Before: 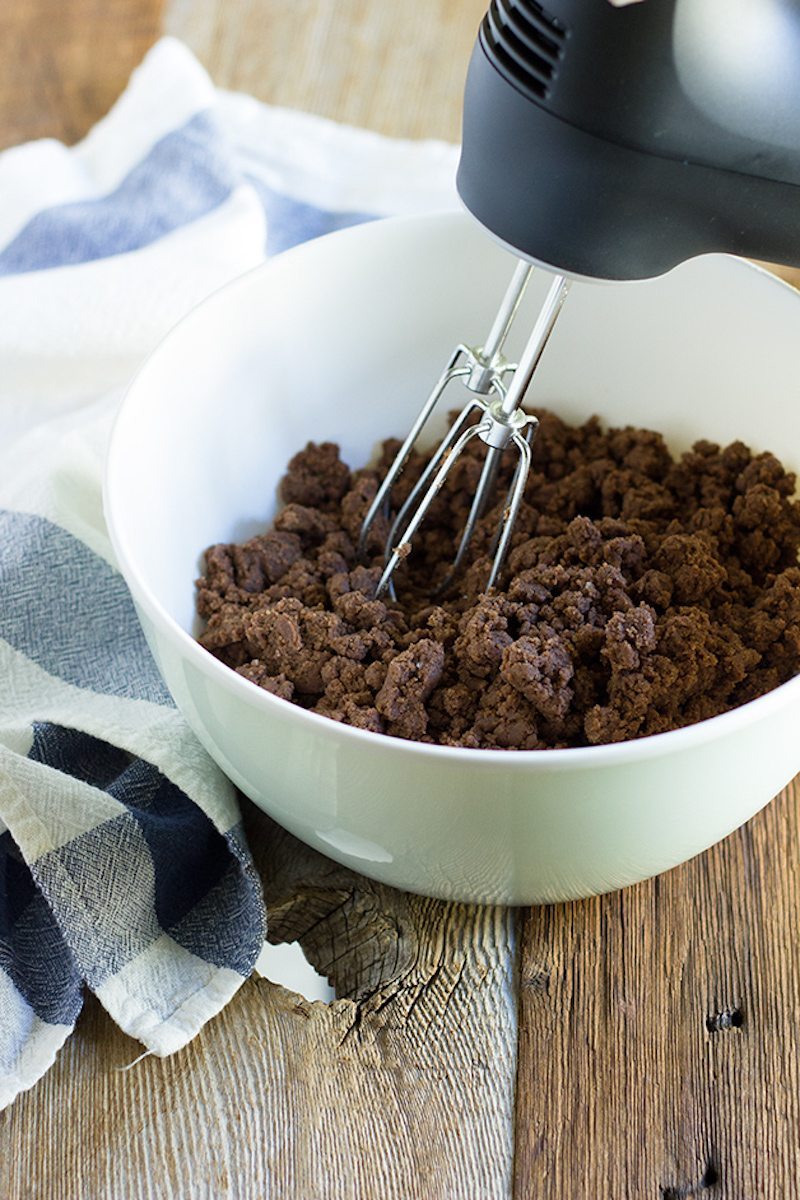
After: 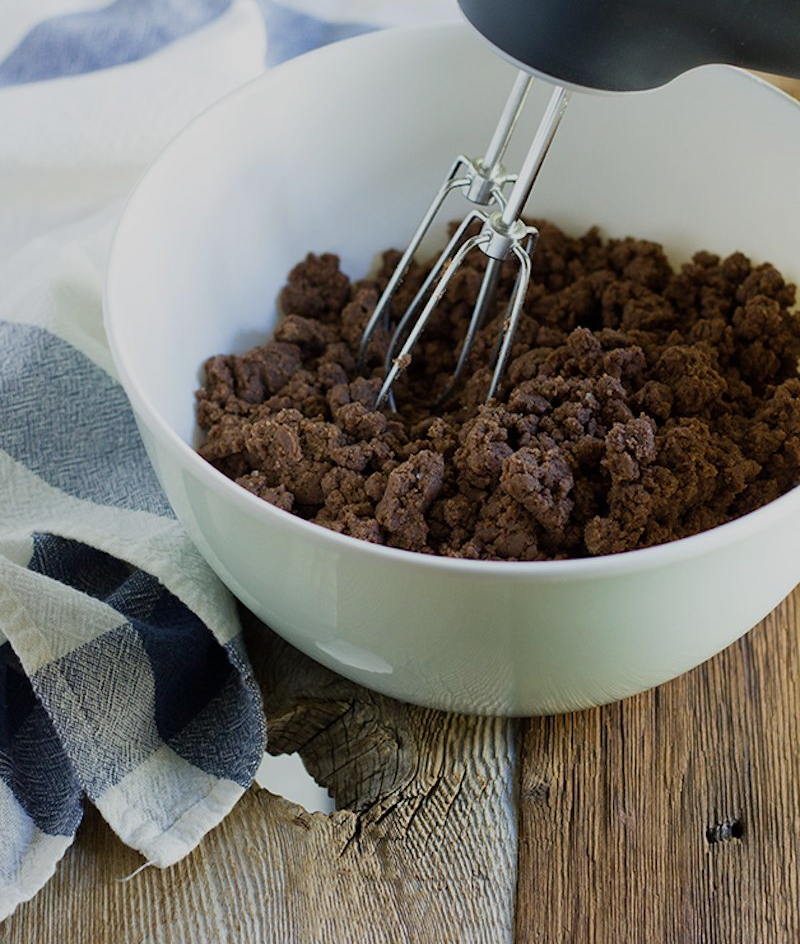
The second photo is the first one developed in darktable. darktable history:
exposure: exposure -0.582 EV, compensate highlight preservation false
crop and rotate: top 15.774%, bottom 5.506%
